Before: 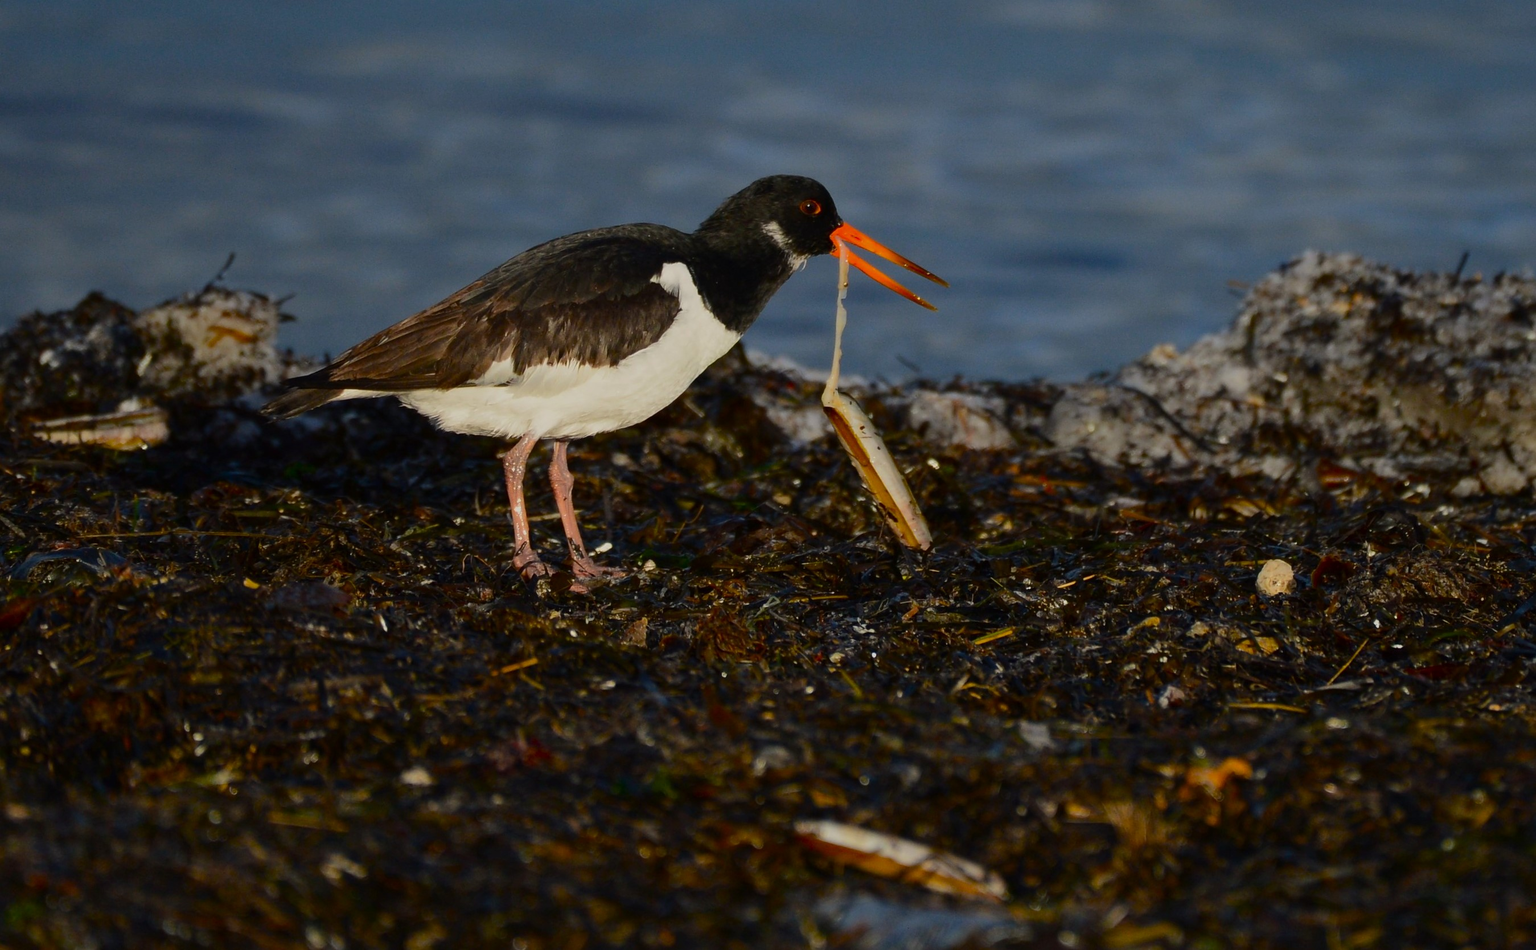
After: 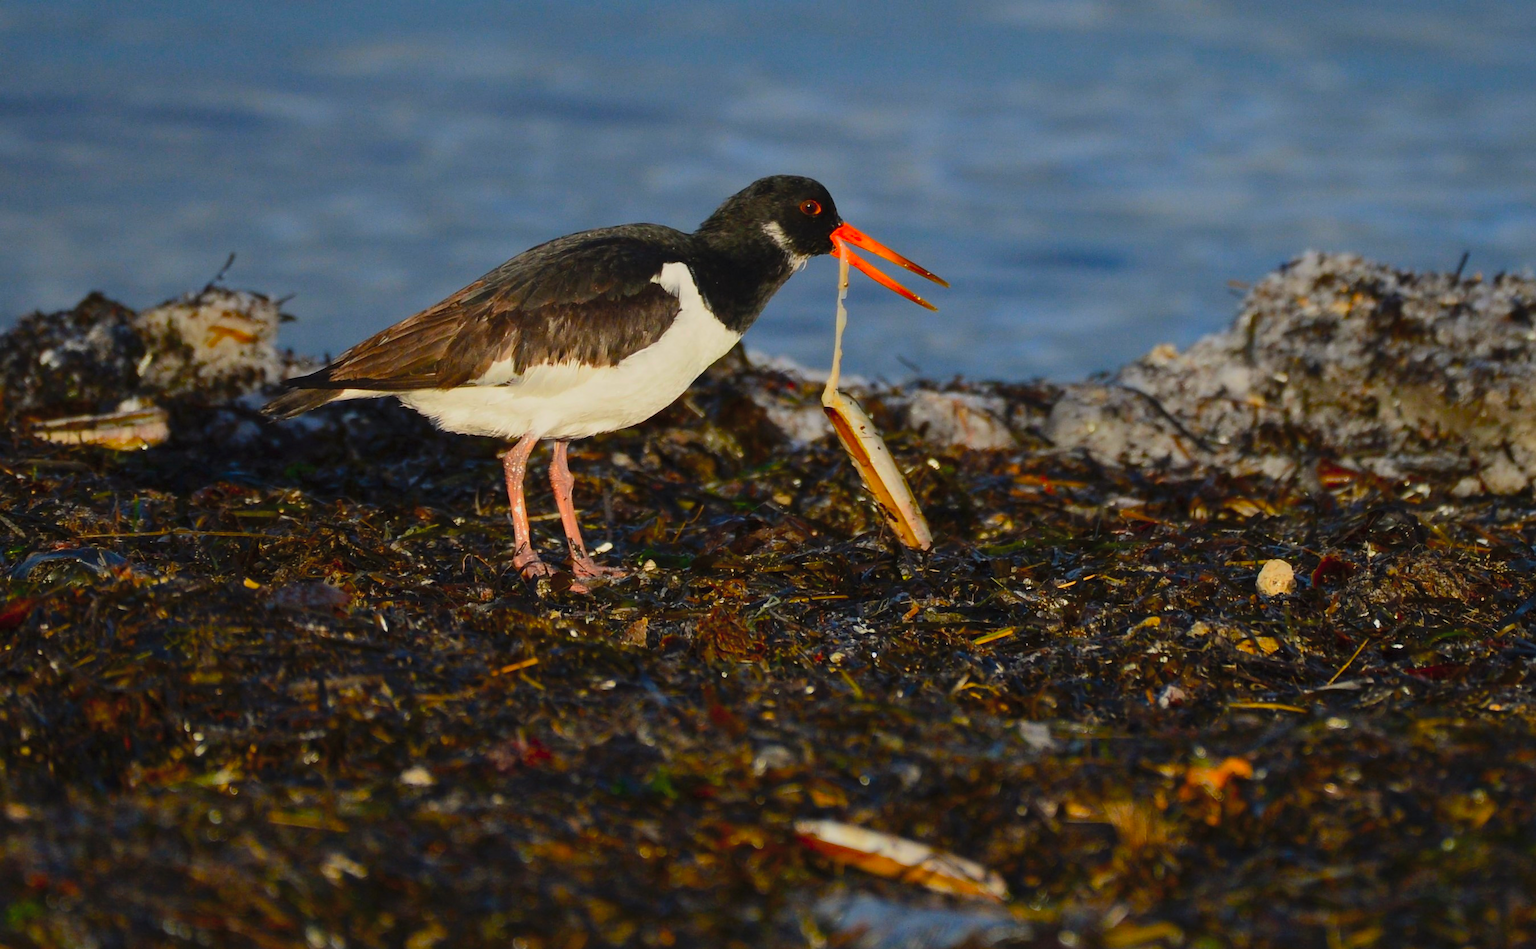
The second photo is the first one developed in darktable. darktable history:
contrast brightness saturation: contrast 0.068, brightness 0.171, saturation 0.41
